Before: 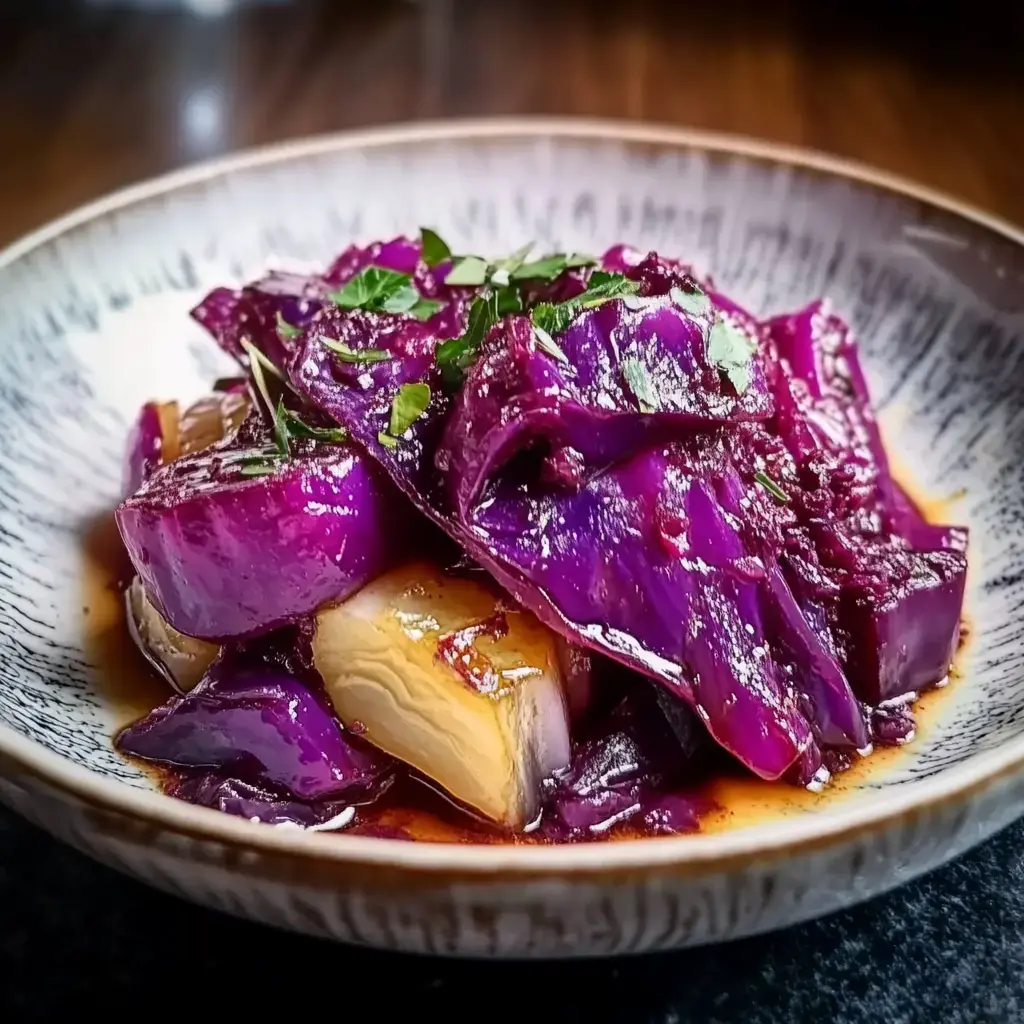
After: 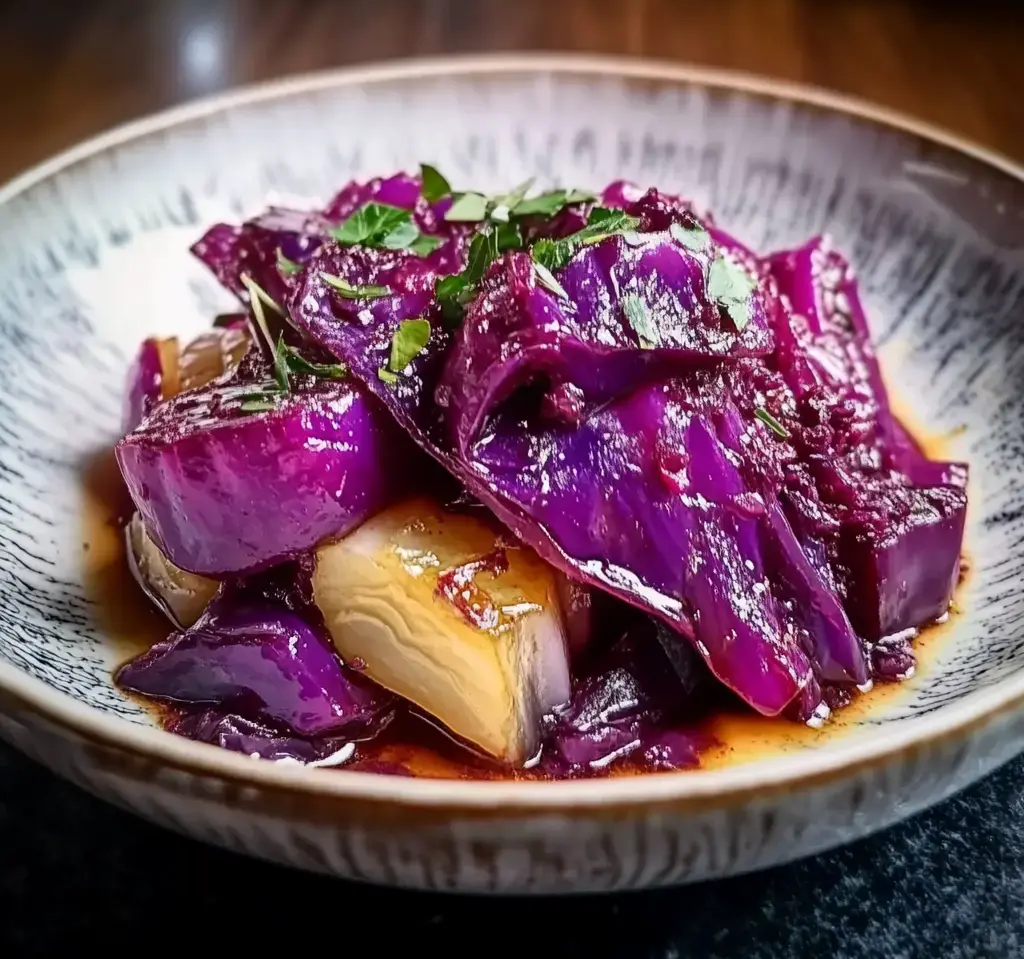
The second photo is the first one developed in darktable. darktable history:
crop and rotate: top 6.284%
